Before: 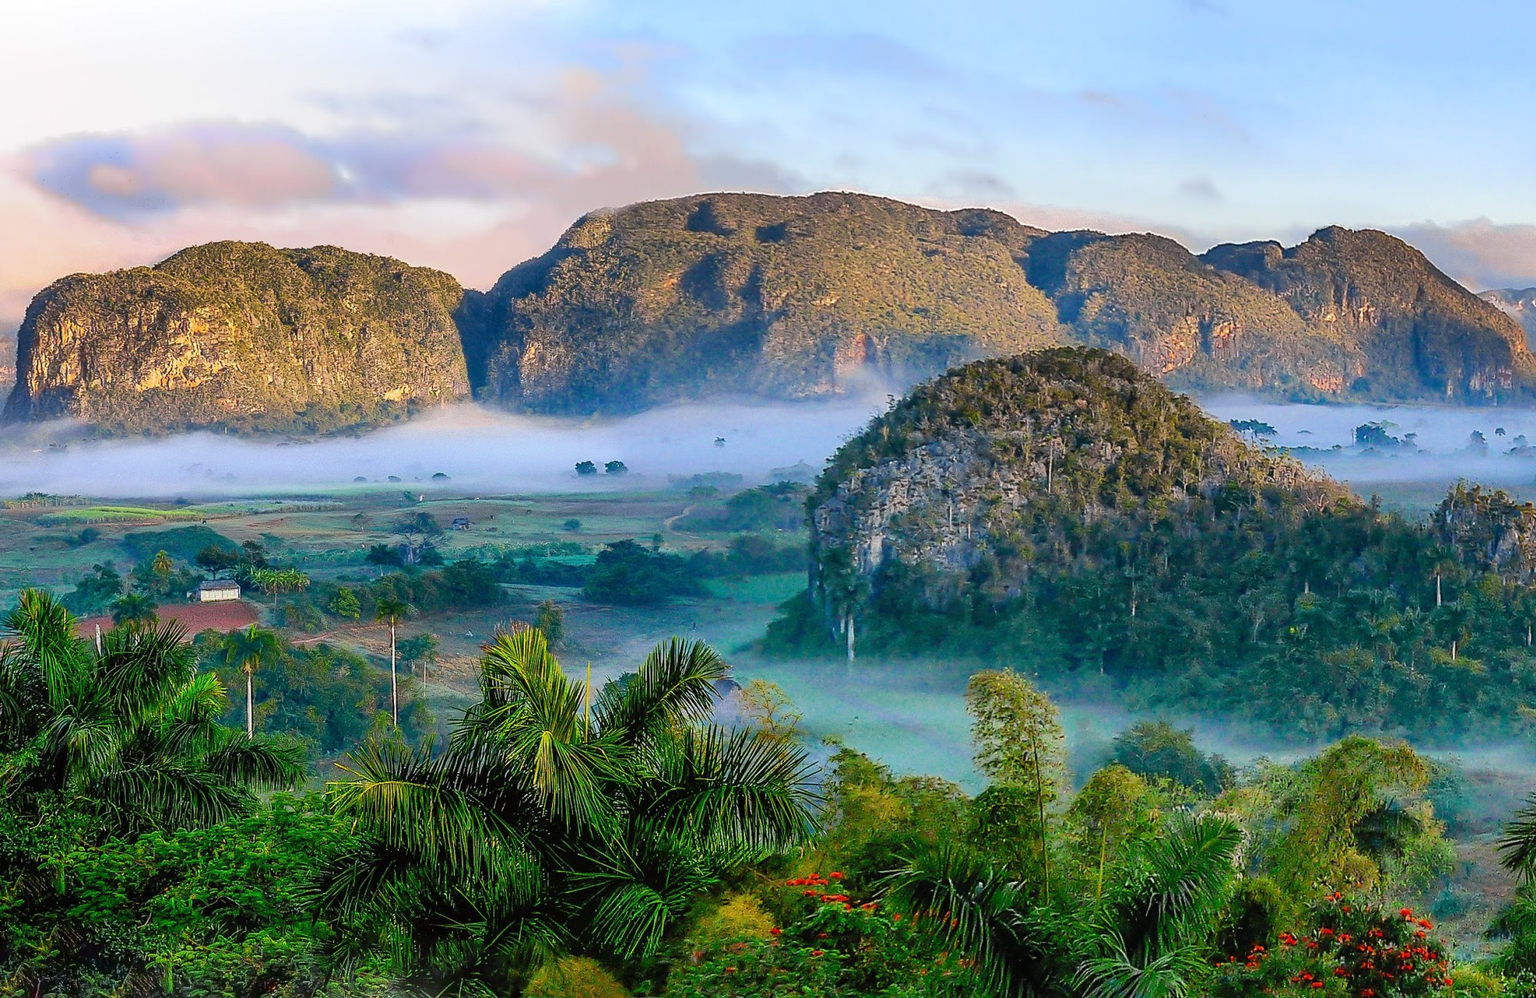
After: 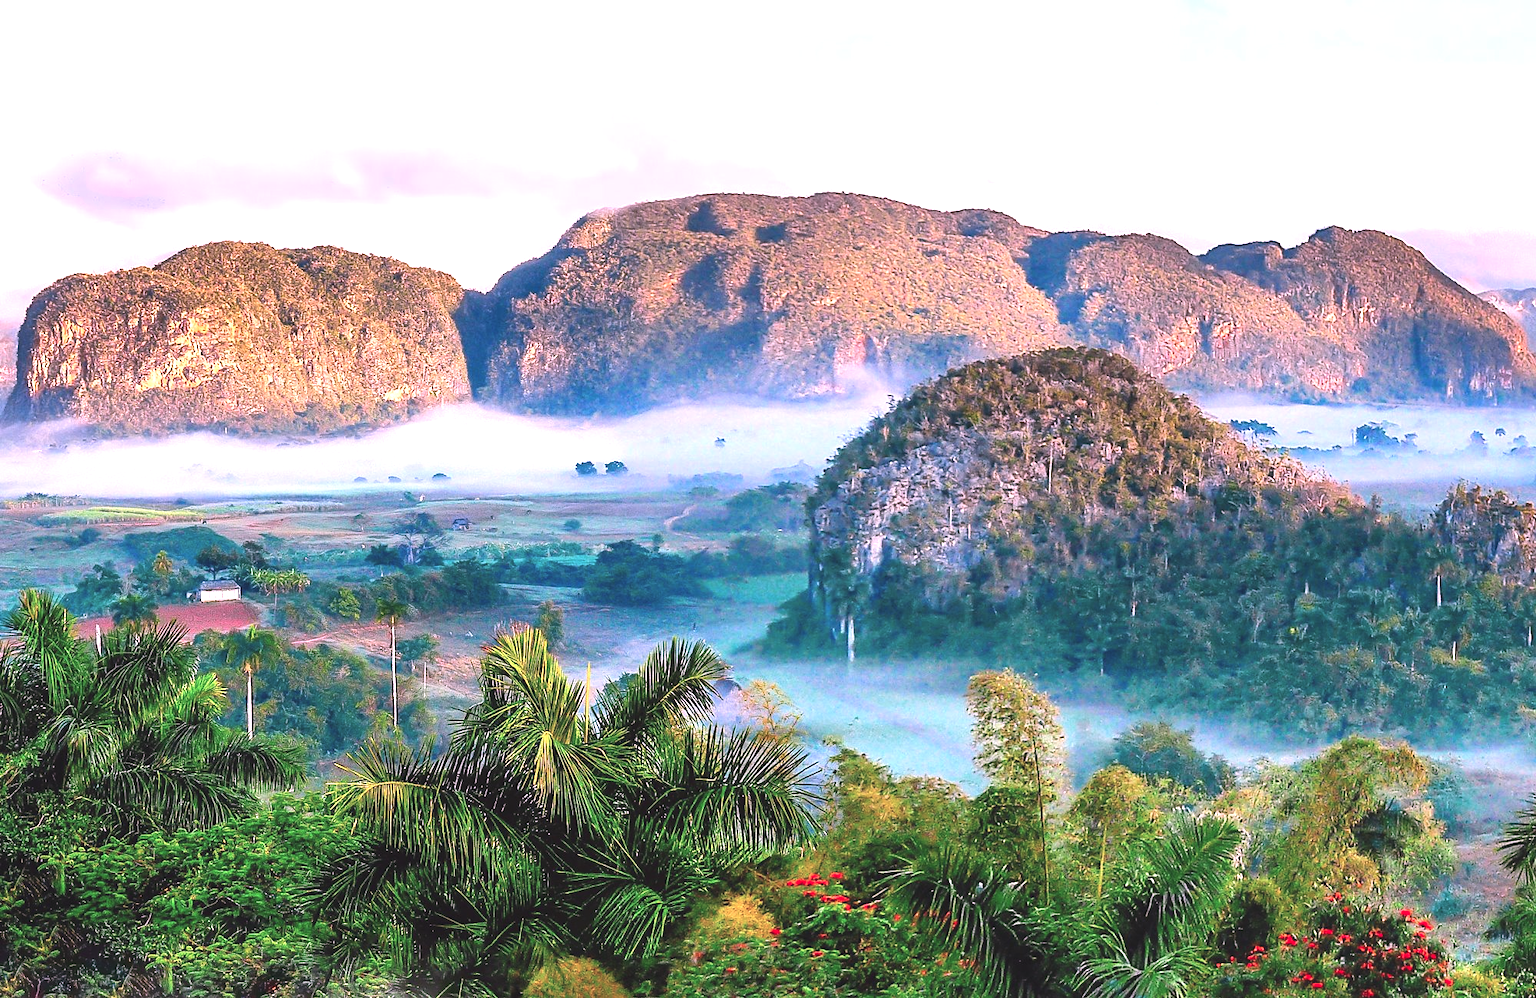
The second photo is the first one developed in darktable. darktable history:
exposure: black level correction -0.005, exposure 1.002 EV, compensate highlight preservation false
color correction: highlights a* 15.46, highlights b* -20.56
white balance: red 1.045, blue 0.932
